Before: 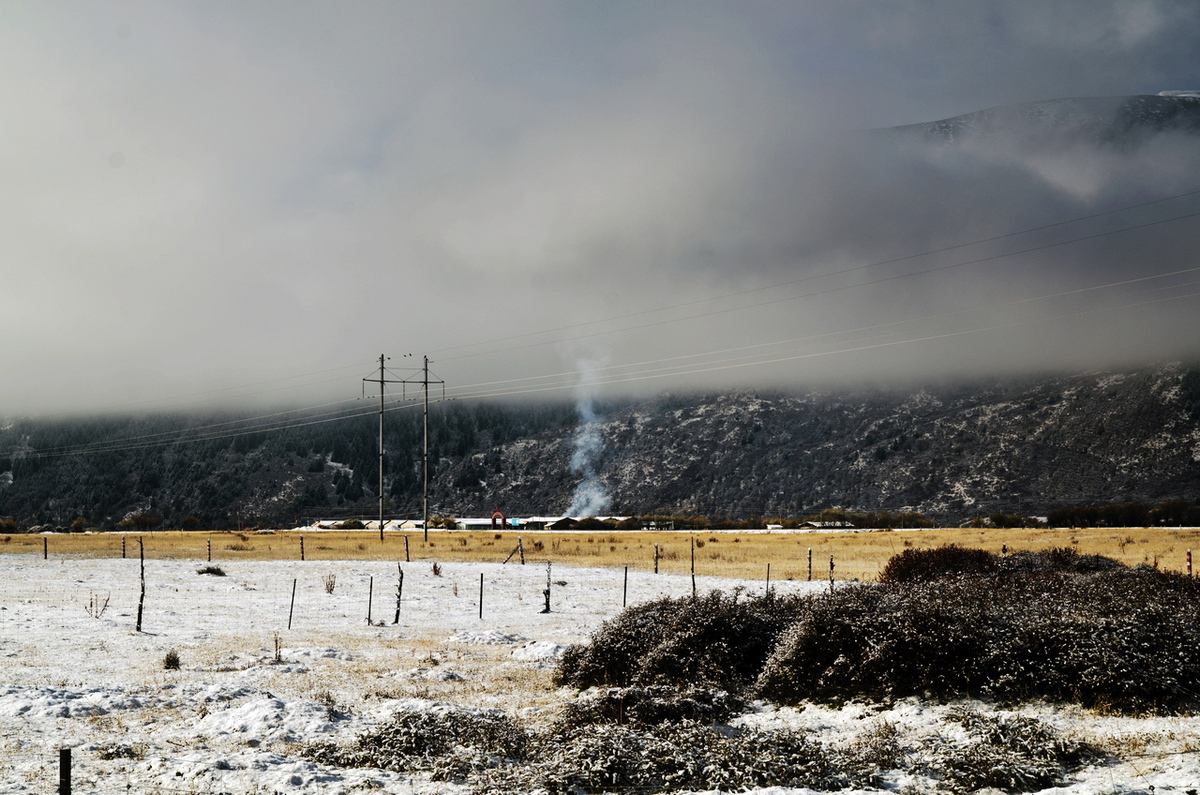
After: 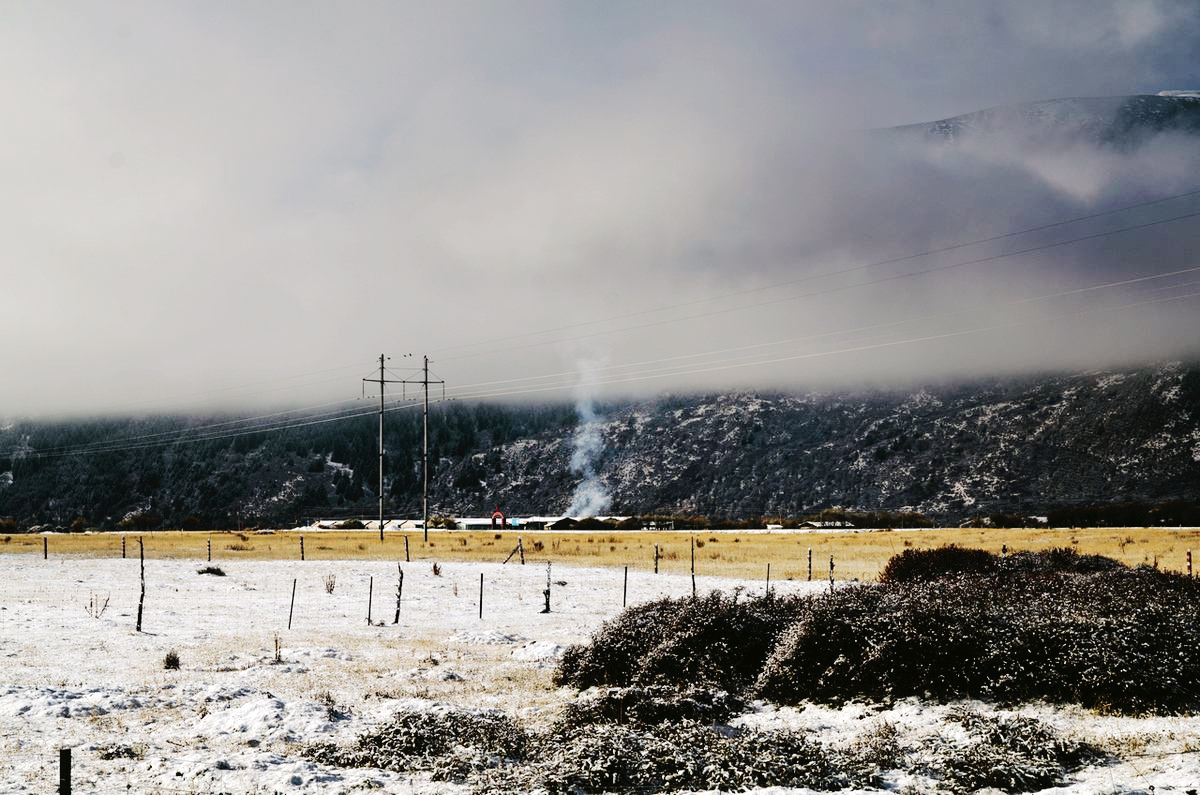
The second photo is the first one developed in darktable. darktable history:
tone curve: curves: ch0 [(0, 0) (0.003, 0.014) (0.011, 0.017) (0.025, 0.023) (0.044, 0.035) (0.069, 0.04) (0.1, 0.062) (0.136, 0.099) (0.177, 0.152) (0.224, 0.214) (0.277, 0.291) (0.335, 0.383) (0.399, 0.487) (0.468, 0.581) (0.543, 0.662) (0.623, 0.738) (0.709, 0.802) (0.801, 0.871) (0.898, 0.936) (1, 1)], preserve colors none
color look up table: target L [89.21, 86.82, 90.16, 81.95, 72.94, 72.89, 74.49, 63.16, 62.17, 49.3, 44.25, 43.15, 41.67, 25.8, 16.41, 101.47, 79.63, 73.2, 71.24, 63.51, 58.64, 58.2, 55.51, 49.08, 50.83, 49.21, 43.77, 37.01, 21.43, 23.96, 7.671, 84.79, 74.12, 69.83, 60.52, 56.41, 48.19, 44.71, 42.67, 29.81, 28.91, 21.99, 25.57, 10.2, 77.65, 78.5, 60.86, 53.15, 33.41], target a [-22.45, -24.63, -24.71, -38.75, -62.5, -11.86, -53.1, -1.696, -34.72, -24.11, -27.2, -33.18, -2.666, -22, -12, 0, 7.949, 35.04, 8.324, 40.21, 57.86, 39.05, 27.59, 65.93, 48.67, 75.69, 63.02, 7.162, 29.32, 33.51, 5.129, 27.22, 12.19, 54.48, 8.476, 74.25, 33.04, 67.23, 61.67, 2.298, 18.82, 1.725, 36.36, 23.84, -41.62, -52.65, -8.206, -15.89, -16.67], target b [54.61, 27.6, 1.595, 35.04, 37.34, 16.93, 19.14, 39.28, 3.334, 15.35, 28.78, 26.02, 6.296, 18.24, 10.07, -0.001, 71.24, 6.7, 3.922, 52.18, 15.25, 56.14, 23.51, 48.86, 48.46, 0.187, 26.35, 34, 1.004, 30.71, 11.94, -20.33, -18.98, -39.08, -51.69, -30.7, -18.95, -23.42, -56.81, -33.19, -56.7, -10.99, -7.196, -29.93, -26.17, -7.481, -20.71, -39.14, -3.75], num patches 49
